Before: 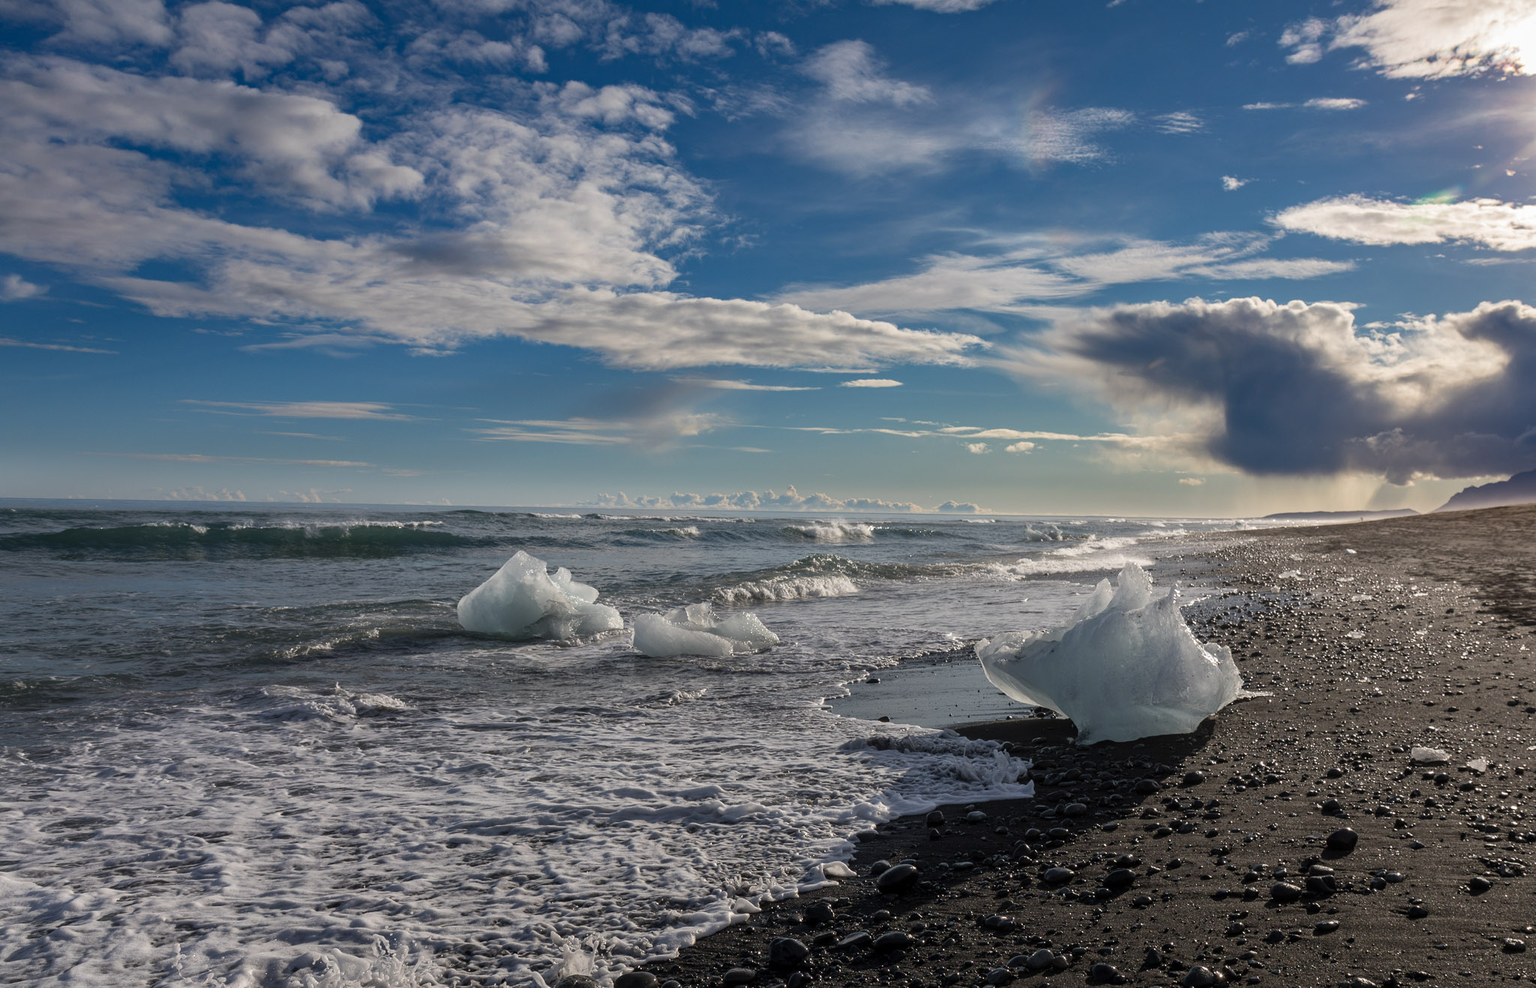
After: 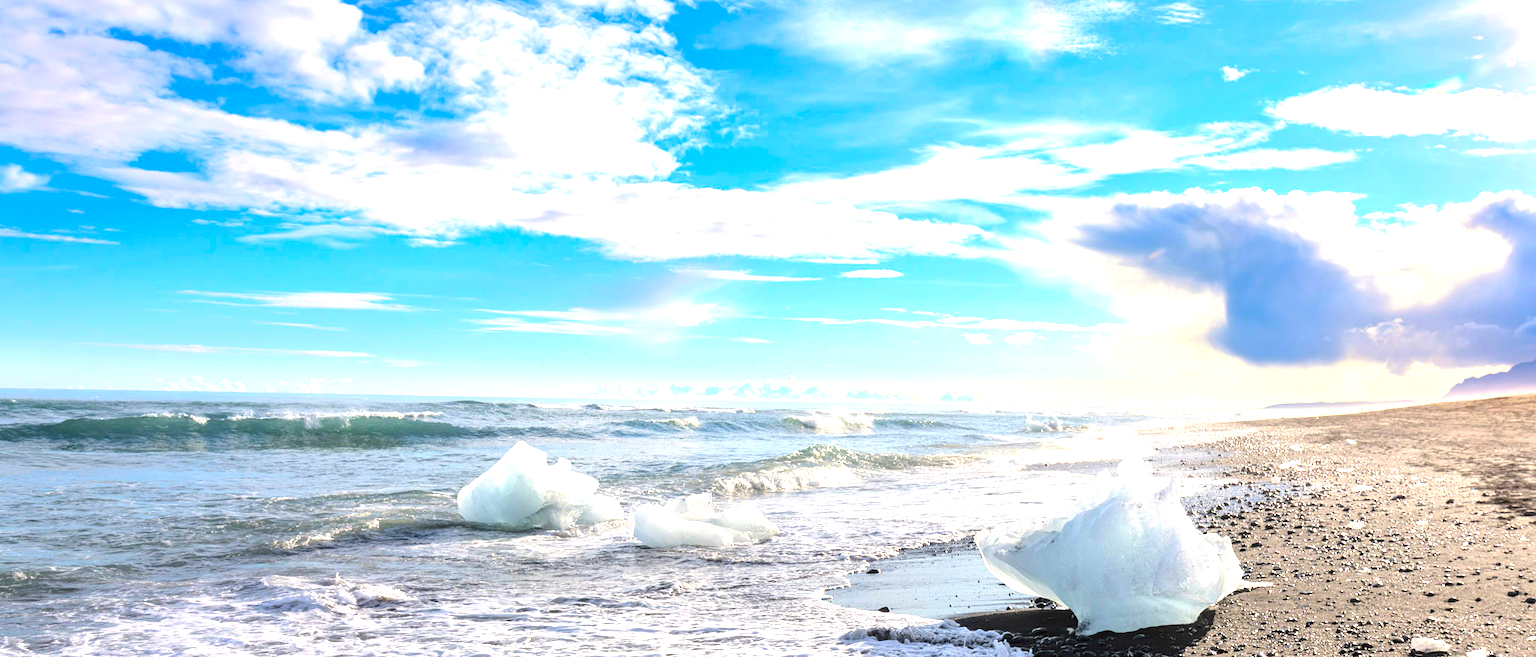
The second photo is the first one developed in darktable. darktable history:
crop: top 11.145%, bottom 22.326%
tone curve: curves: ch0 [(0, 0) (0.003, 0.001) (0.011, 0.006) (0.025, 0.012) (0.044, 0.018) (0.069, 0.025) (0.1, 0.045) (0.136, 0.074) (0.177, 0.124) (0.224, 0.196) (0.277, 0.289) (0.335, 0.396) (0.399, 0.495) (0.468, 0.585) (0.543, 0.663) (0.623, 0.728) (0.709, 0.808) (0.801, 0.87) (0.898, 0.932) (1, 1)], color space Lab, independent channels, preserve colors none
contrast brightness saturation: saturation 0.487
exposure: black level correction 0, exposure 1.996 EV, compensate exposure bias true, compensate highlight preservation false
